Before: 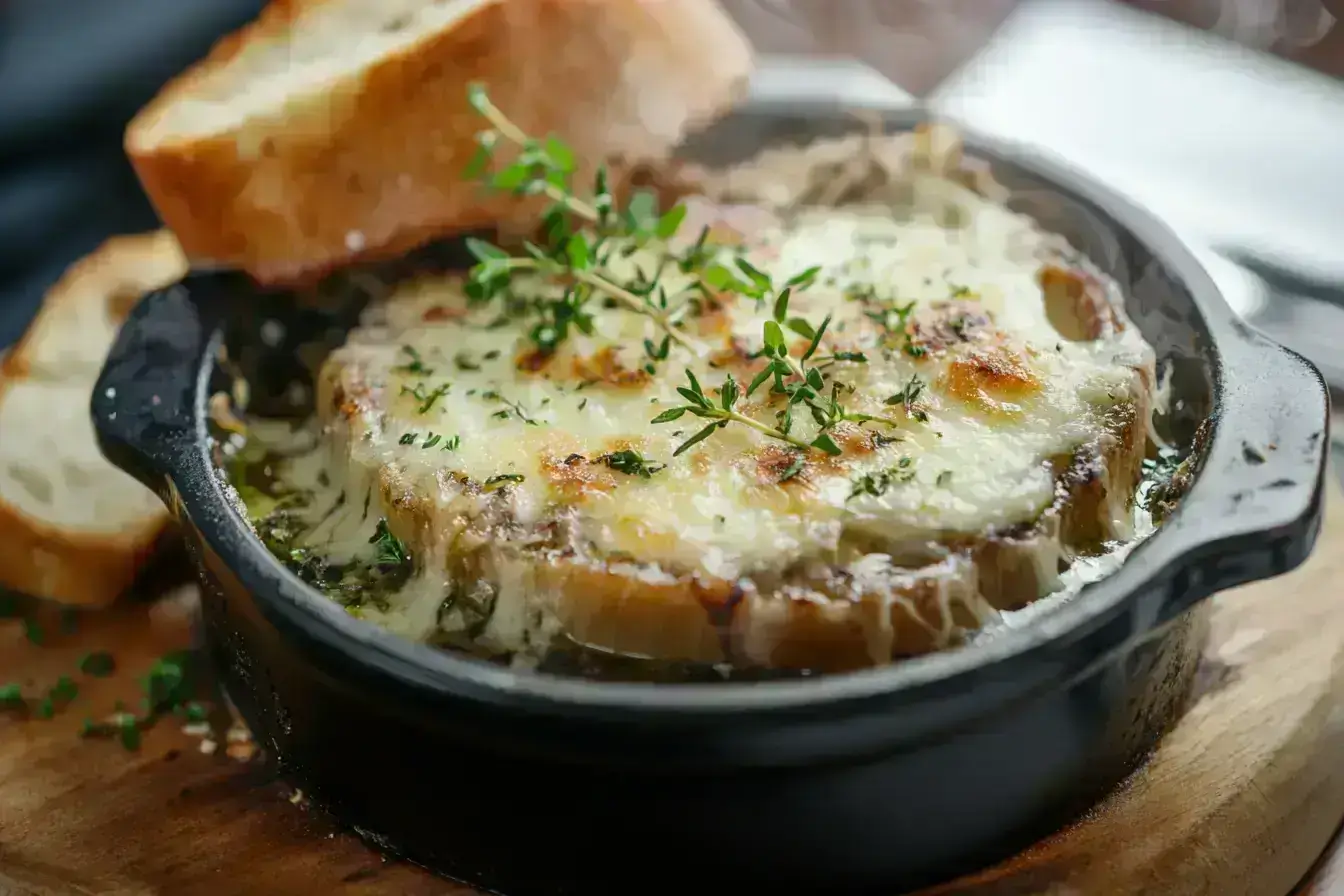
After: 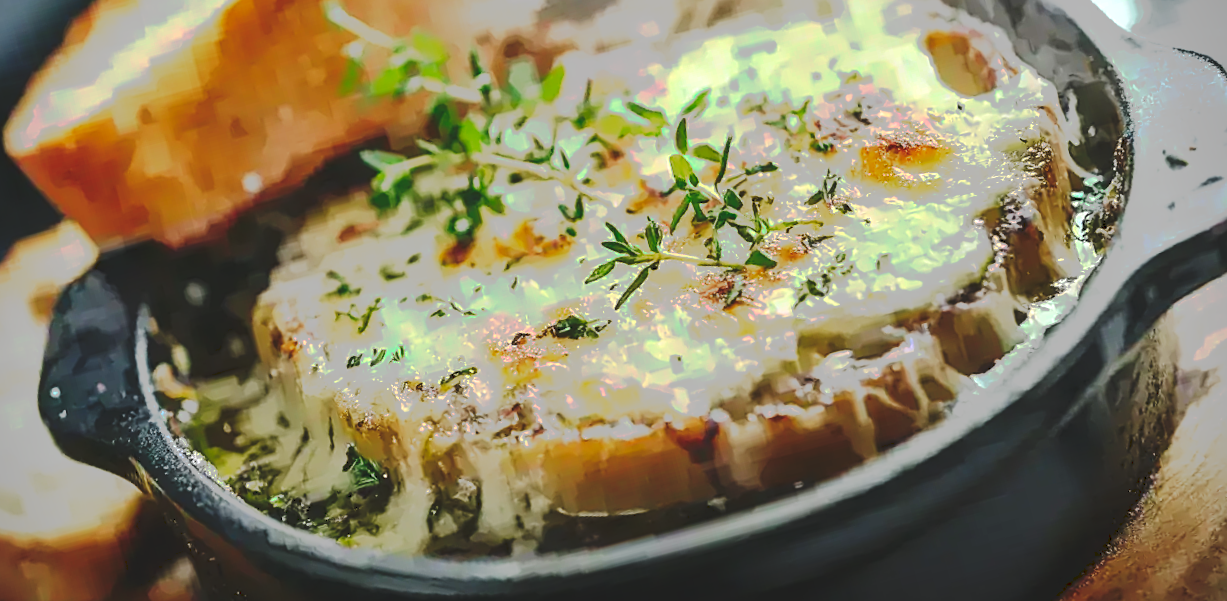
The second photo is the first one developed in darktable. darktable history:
exposure: exposure 0.207 EV, compensate highlight preservation false
base curve: curves: ch0 [(0, 0) (0.666, 0.806) (1, 1)]
rotate and perspective: rotation -14.8°, crop left 0.1, crop right 0.903, crop top 0.25, crop bottom 0.748
tone curve: curves: ch0 [(0, 0) (0.003, 0.118) (0.011, 0.118) (0.025, 0.122) (0.044, 0.131) (0.069, 0.142) (0.1, 0.155) (0.136, 0.168) (0.177, 0.183) (0.224, 0.216) (0.277, 0.265) (0.335, 0.337) (0.399, 0.415) (0.468, 0.506) (0.543, 0.586) (0.623, 0.665) (0.709, 0.716) (0.801, 0.737) (0.898, 0.744) (1, 1)], preserve colors none
sharpen: on, module defaults
vignetting: fall-off start 92.6%, brightness -0.52, saturation -0.51, center (-0.012, 0)
